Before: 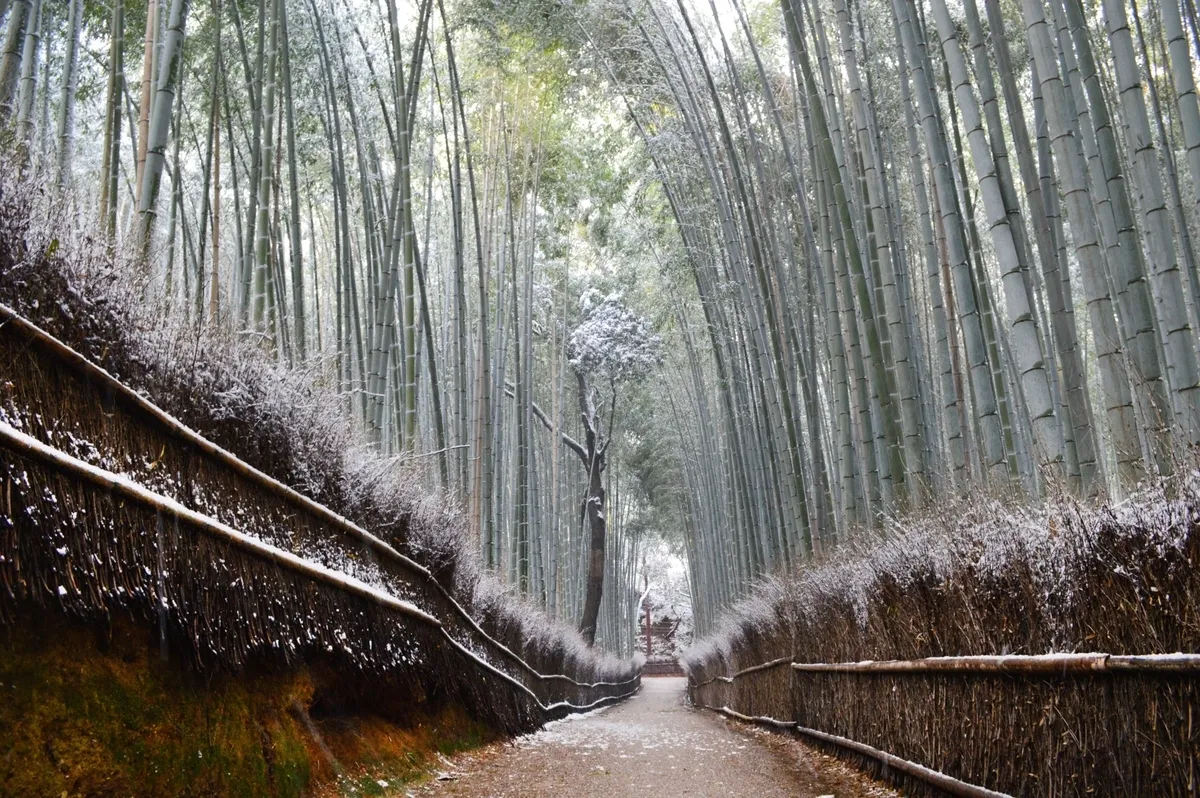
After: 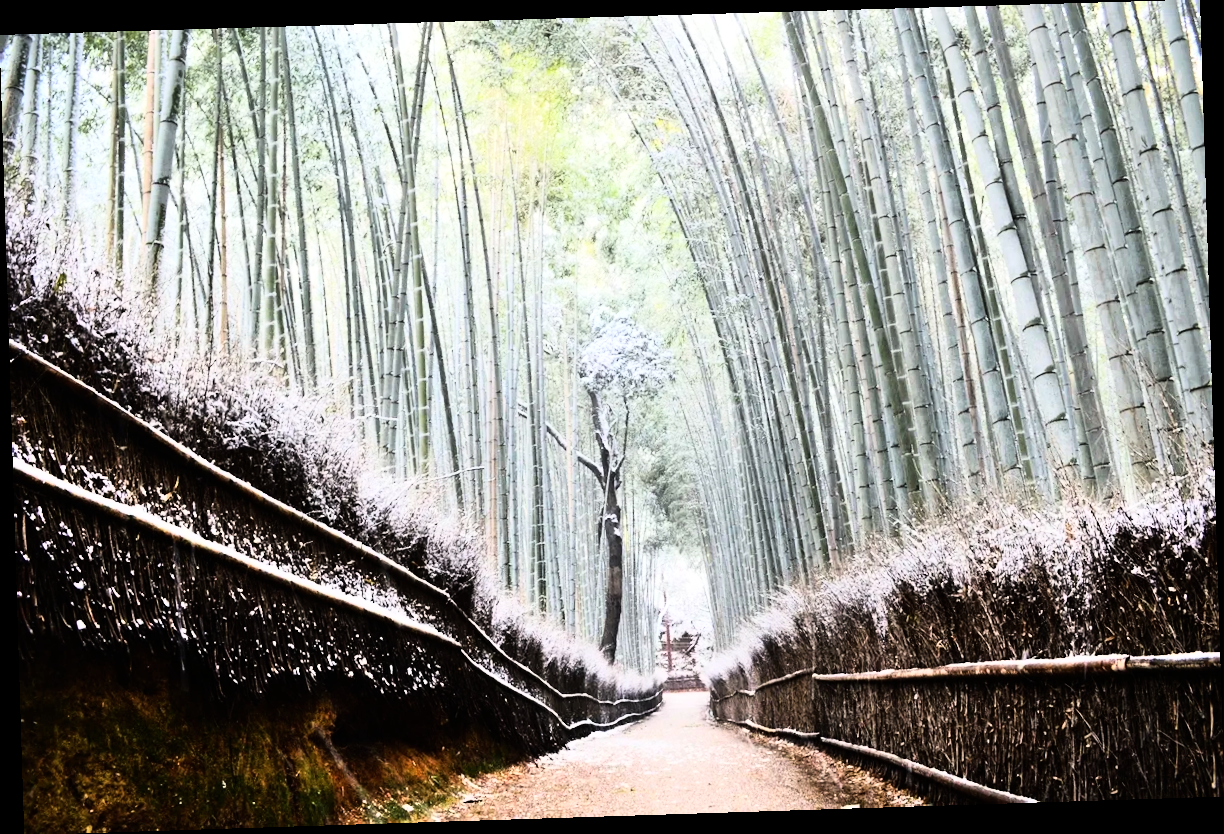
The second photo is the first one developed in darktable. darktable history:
rgb curve: curves: ch0 [(0, 0) (0.21, 0.15) (0.24, 0.21) (0.5, 0.75) (0.75, 0.96) (0.89, 0.99) (1, 1)]; ch1 [(0, 0.02) (0.21, 0.13) (0.25, 0.2) (0.5, 0.67) (0.75, 0.9) (0.89, 0.97) (1, 1)]; ch2 [(0, 0.02) (0.21, 0.13) (0.25, 0.2) (0.5, 0.67) (0.75, 0.9) (0.89, 0.97) (1, 1)], compensate middle gray true
rotate and perspective: rotation -1.77°, lens shift (horizontal) 0.004, automatic cropping off
